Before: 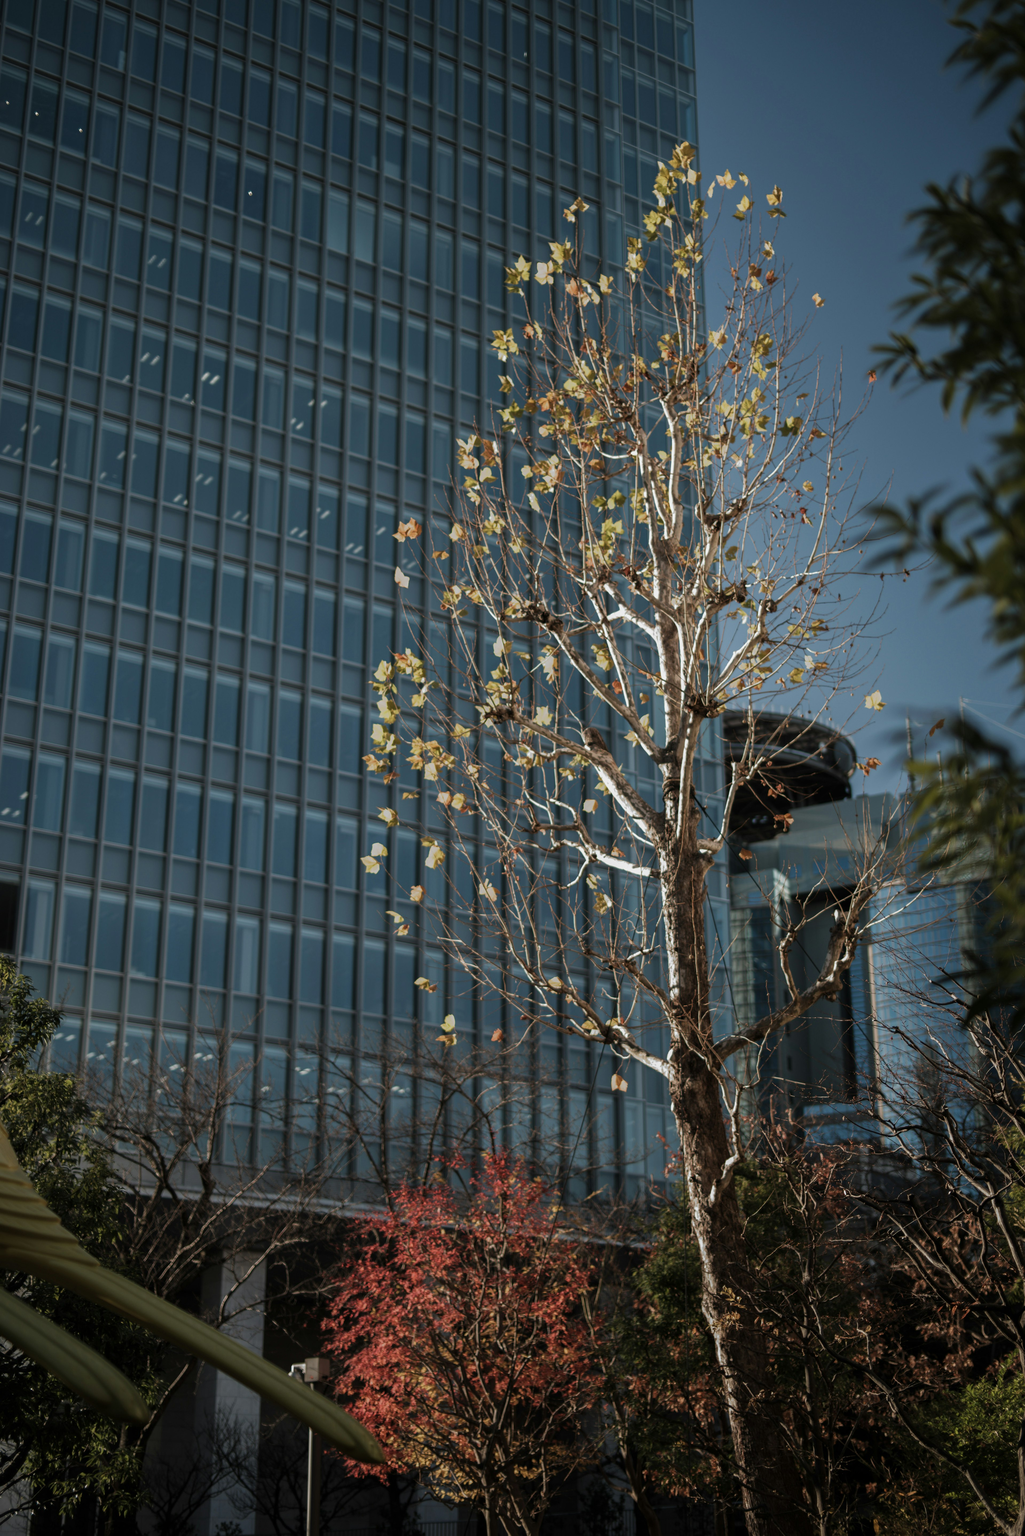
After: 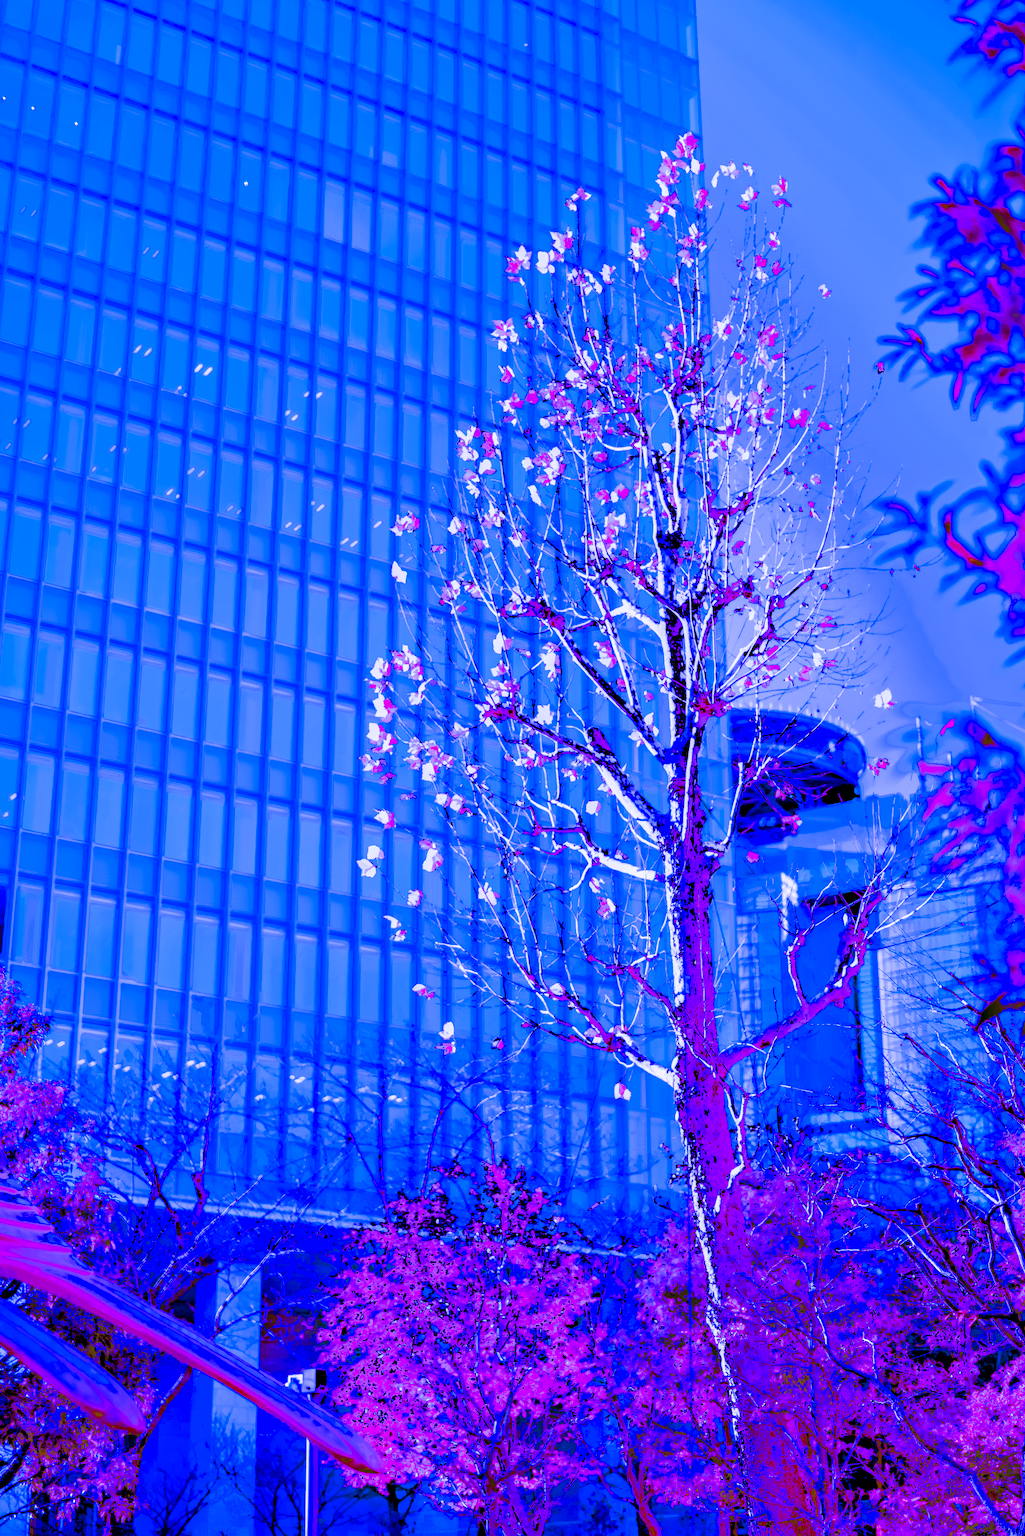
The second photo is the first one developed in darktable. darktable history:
white balance: red 1.777, blue 2.271
highlight reconstruction: on, module defaults
color calibration "_builtin_scene-referred default": illuminant custom, x 0.387, y 0.484, temperature 4302.58 K
exposure "_builtin_scene-referred default": black level correction 0, exposure 0.7 EV, compensate exposure bias true, compensate highlight preservation false
filmic rgb "_builtin_scene-referred default": black relative exposure -7.65 EV, white relative exposure 4.56 EV, hardness 3.61
local contrast: detail 130%
color zones: curves: ch0 [(0.004, 0.305) (0.261, 0.623) (0.389, 0.399) (0.708, 0.571) (0.947, 0.34)]; ch1 [(0.025, 0.645) (0.229, 0.584) (0.326, 0.551) (0.484, 0.262) (0.757, 0.643)]
color balance: contrast 6.48%, output saturation 113.3%
lens correction: scale 1.02, crop 1.61, focal 55, aperture 5.6, distance 1.03, camera "Canon EOS 2000D", lens "EF-S18-55mm f/4-5.6 IS STM"
exposure: black level correction -0.002, exposure 0.708 EV, compensate exposure bias true, compensate highlight preservation false
color calibration: illuminant custom, x 0.379, y 0.481, temperature 4443.07 K
denoise (profiled): patch size 2, preserve shadows 1.04, bias correction -0.287, scattering 0.242, a [-1, 0, 0], b [0, 0, 0], y [[0.5 ×7] ×4, [0.539, 0.511, 0.491, 0.503, 0.523, 0.58, 0.597], [0.5 ×7]], compensate highlight preservation false
filmic rgb: black relative exposure -8.54 EV, white relative exposure 5.52 EV, hardness 3.39, contrast 1.016
tone equalizer: -8 EV -0.528 EV, -7 EV -0.319 EV, -6 EV -0.083 EV, -5 EV 0.413 EV, -4 EV 0.985 EV, -3 EV 0.791 EV, -2 EV -0.01 EV, -1 EV 0.14 EV, +0 EV -0.012 EV, smoothing 1
diffuse or sharpen: iterations 8, radius span 67, 1st order speed -2.86%, 2nd order speed -3.3%, 3rd order speed -7.25%, 4th order speed 5.93%, central radius 29
color balance rgb: linear chroma grading › highlights 100%, linear chroma grading › global chroma 23.41%, perceptual saturation grading › global saturation 35.38%, hue shift -10.68°, perceptual brilliance grading › highlights 47.25%, perceptual brilliance grading › mid-tones 22.2%, perceptual brilliance grading › shadows -5.93%
